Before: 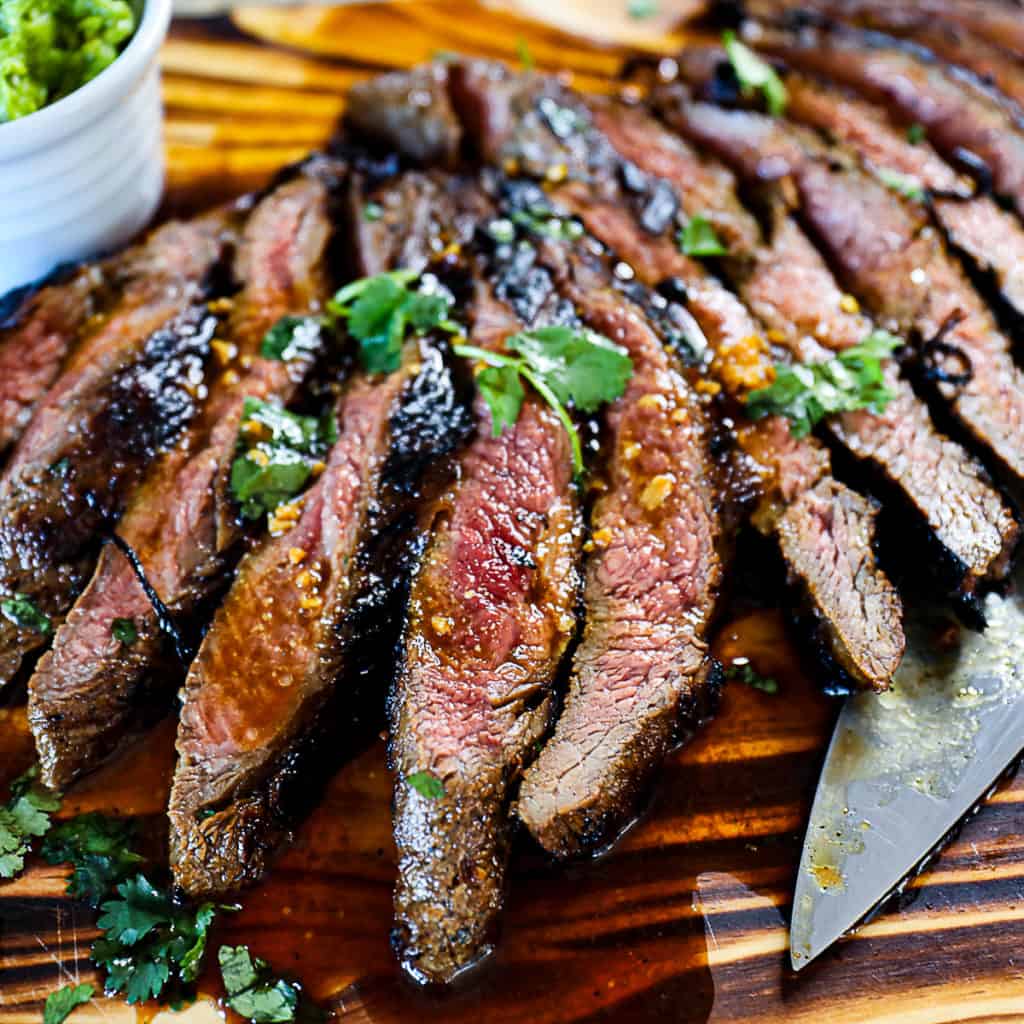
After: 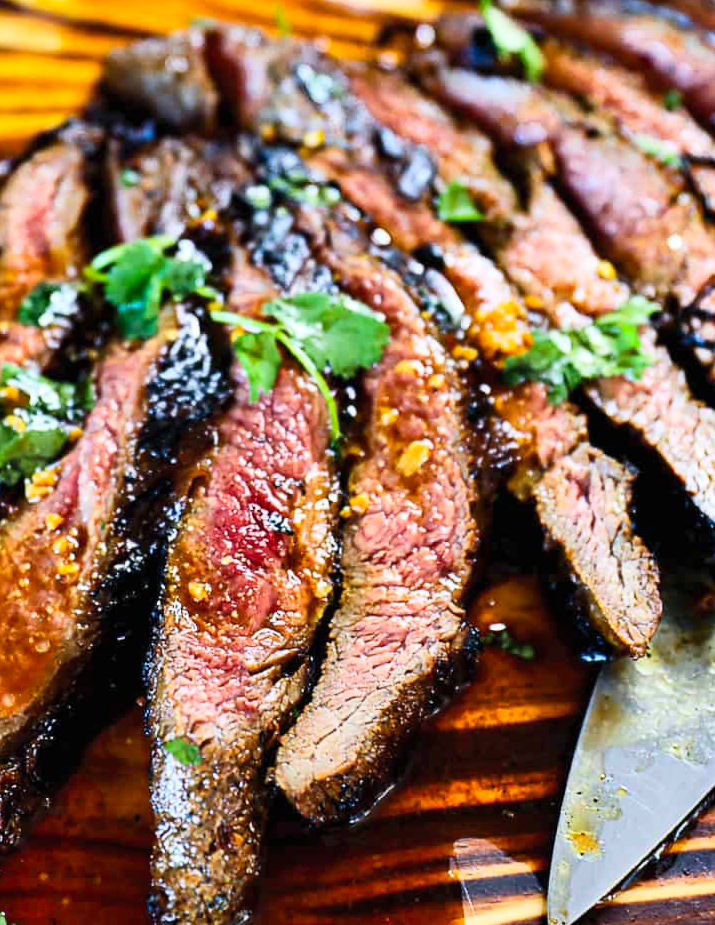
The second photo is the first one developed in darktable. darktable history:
crop and rotate: left 23.796%, top 3.372%, right 6.365%, bottom 6.221%
contrast brightness saturation: contrast 0.203, brightness 0.165, saturation 0.224
